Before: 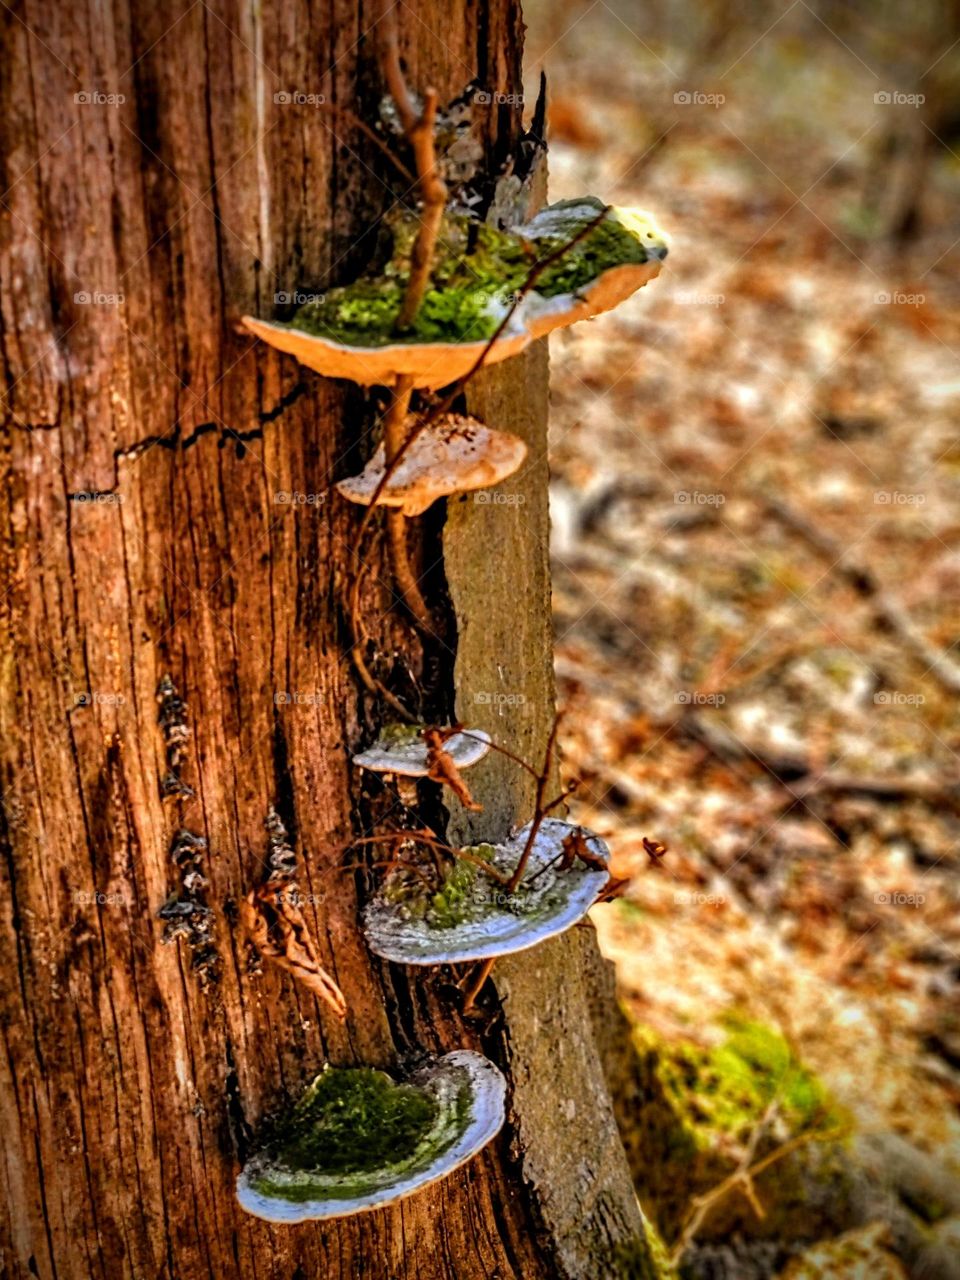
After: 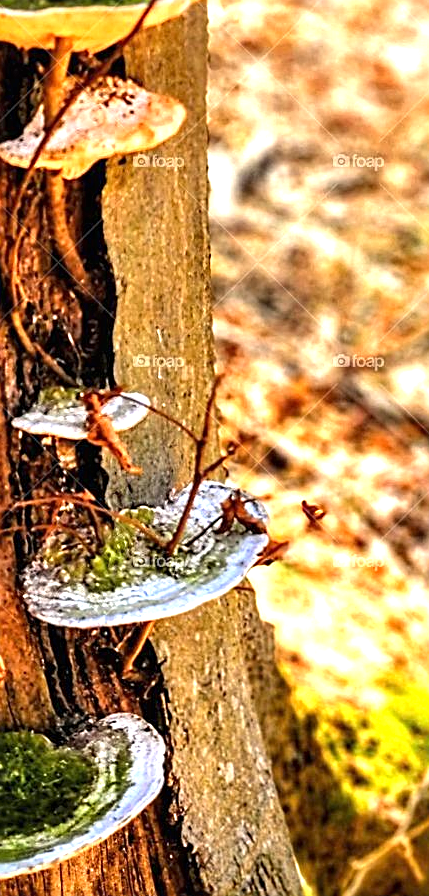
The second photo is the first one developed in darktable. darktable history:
crop: left 35.56%, top 26.34%, right 19.723%, bottom 3.375%
exposure: black level correction 0, exposure 1.199 EV, compensate highlight preservation false
sharpen: on, module defaults
